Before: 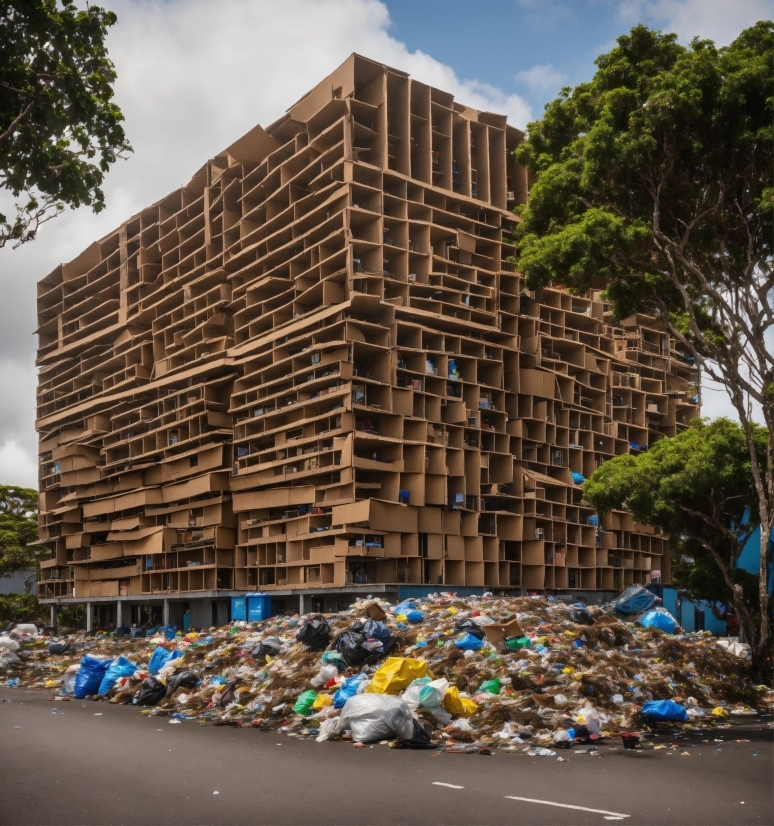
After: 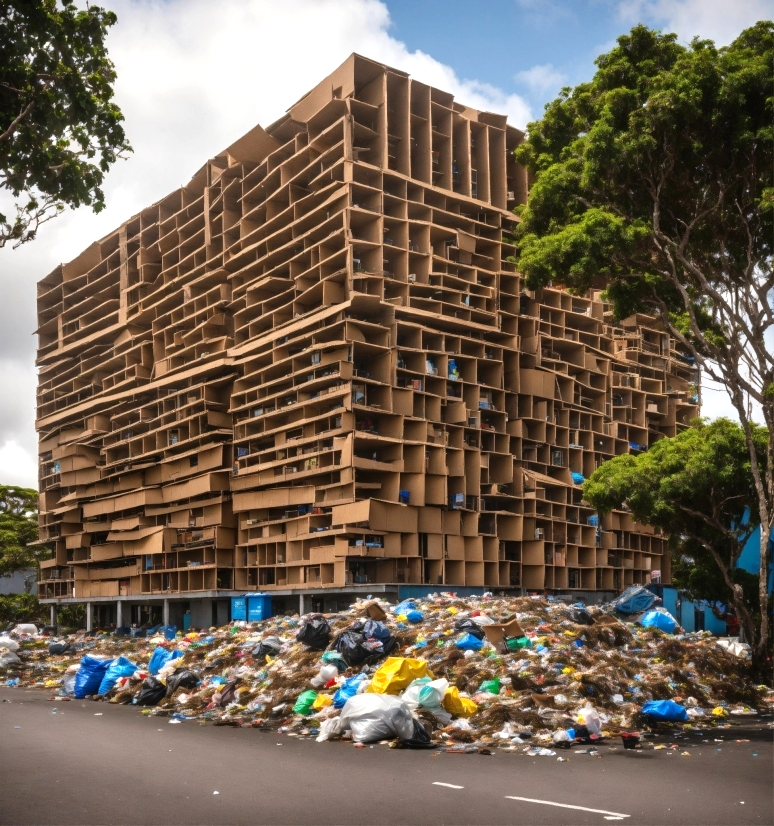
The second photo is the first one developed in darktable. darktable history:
levels: levels [0, 0.43, 0.859]
